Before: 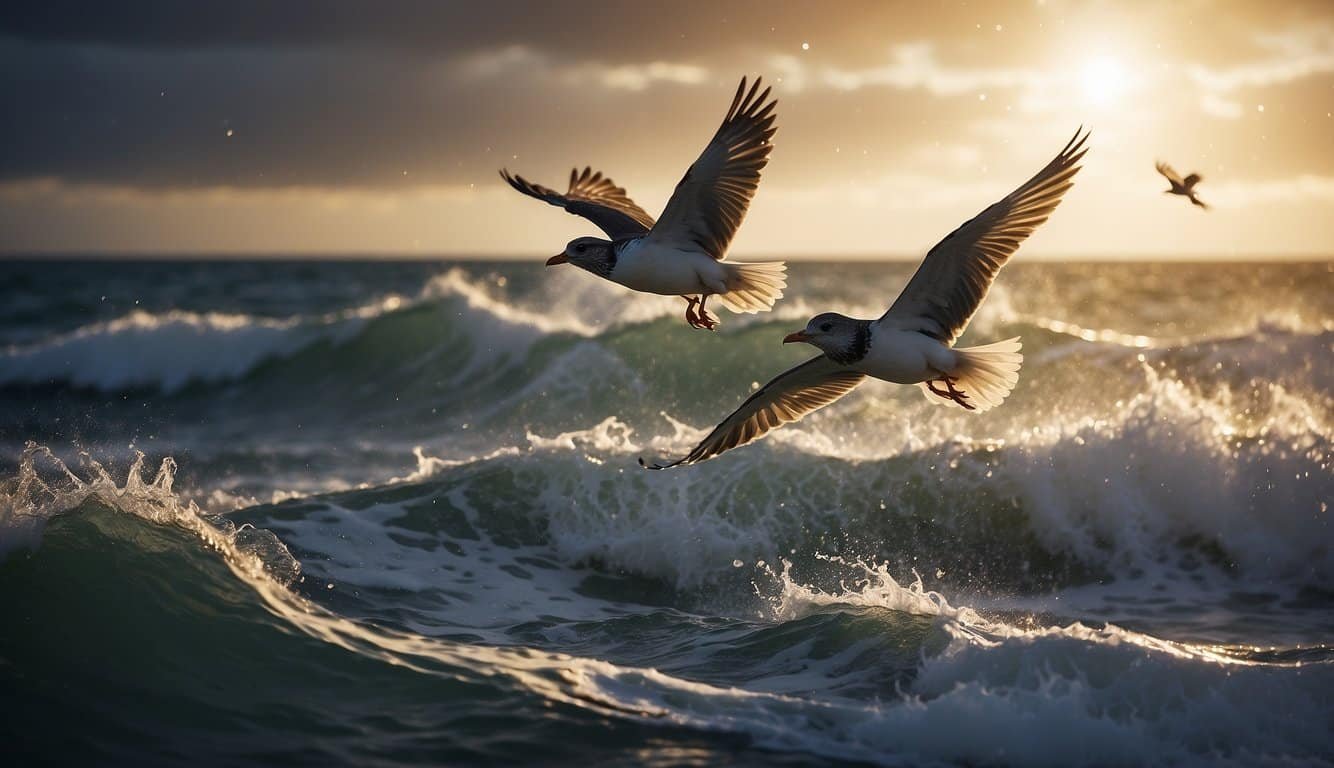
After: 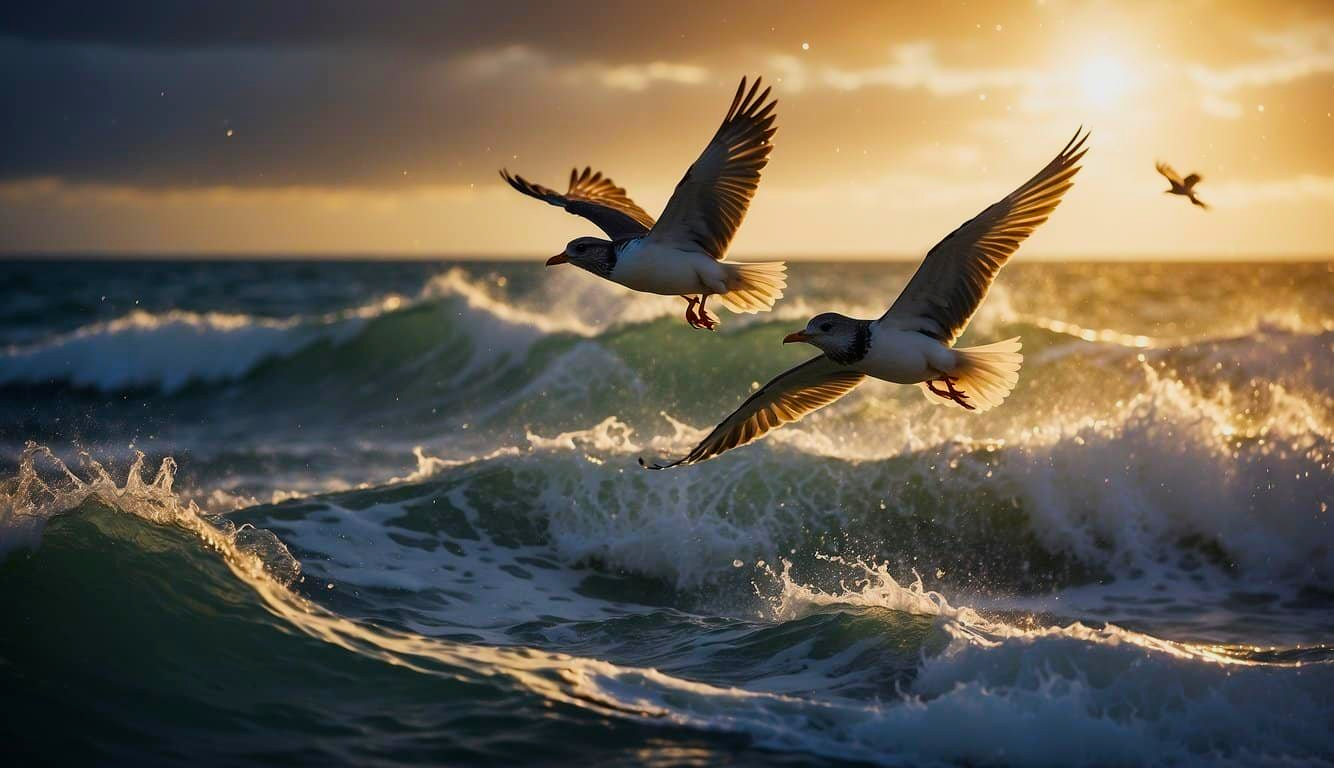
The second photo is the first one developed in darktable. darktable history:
filmic rgb: black relative exposure -11.35 EV, white relative exposure 3.22 EV, hardness 6.76, color science v6 (2022)
contrast brightness saturation: saturation 0.5
